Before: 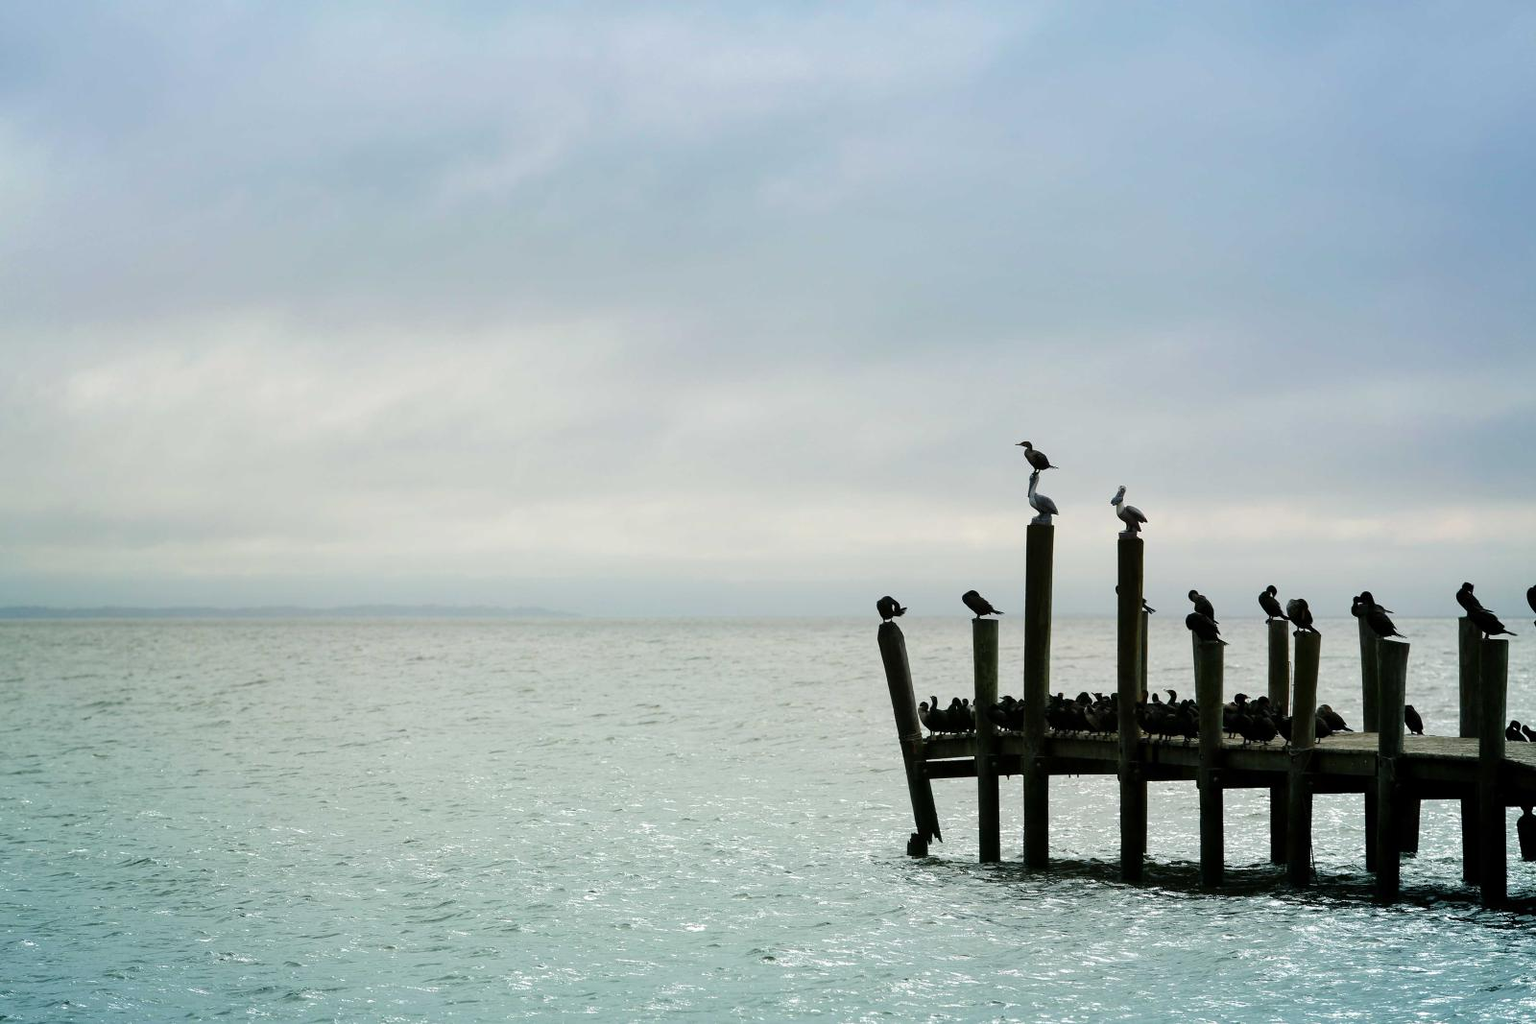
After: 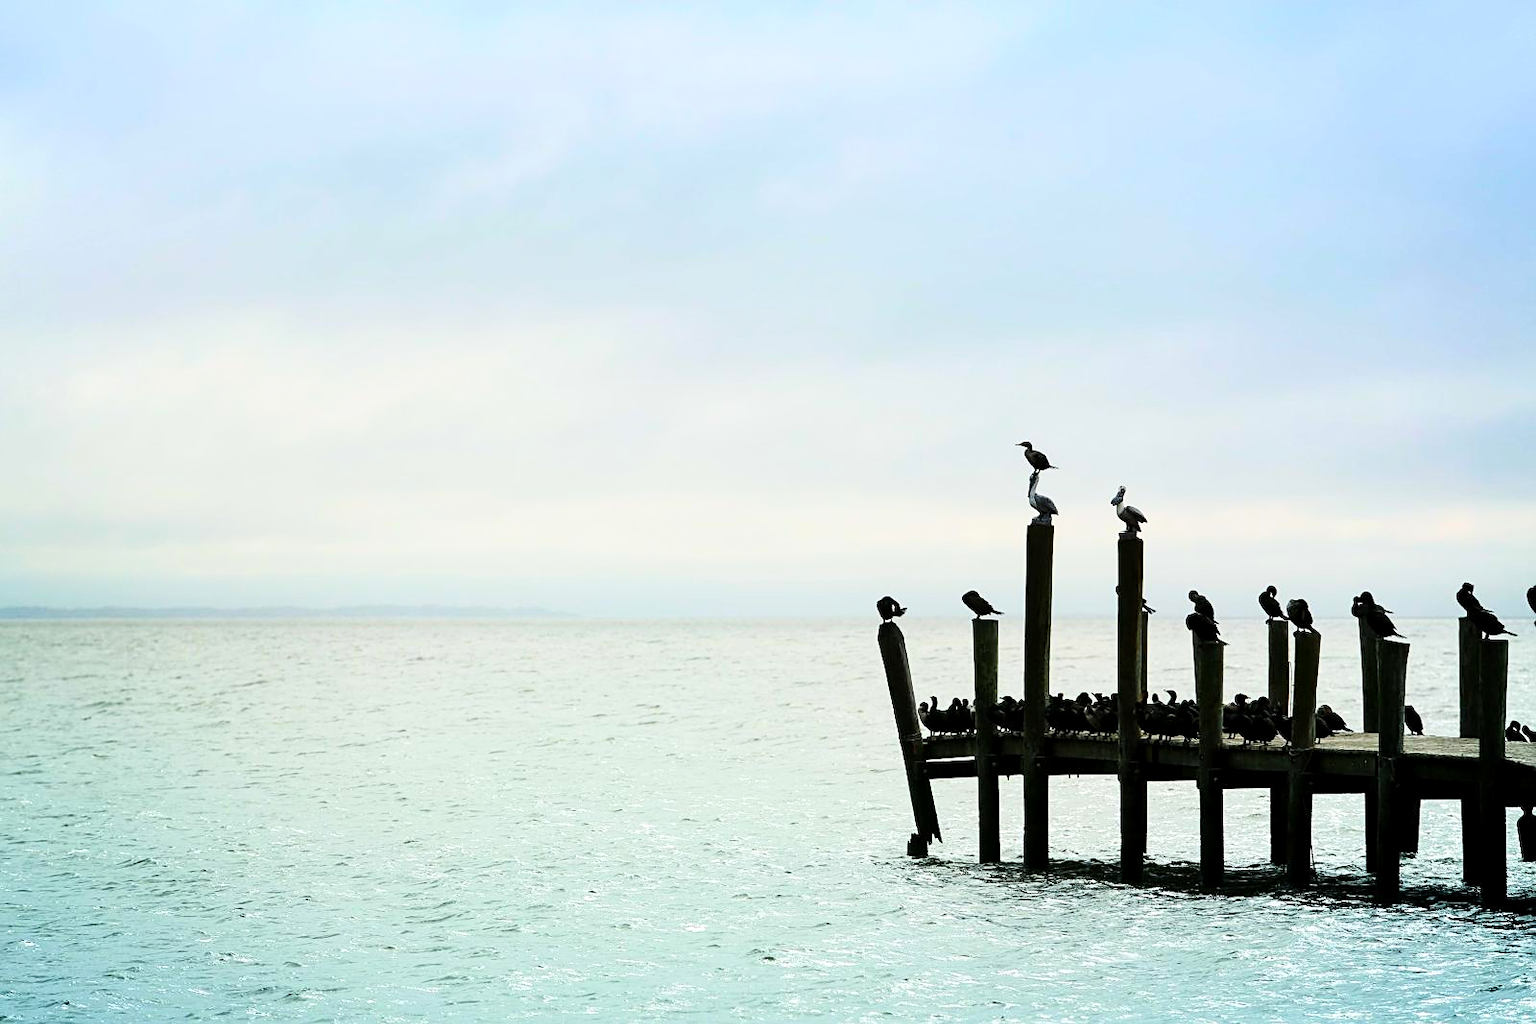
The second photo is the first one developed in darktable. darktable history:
sharpen: on, module defaults
base curve: curves: ch0 [(0, 0) (0.028, 0.03) (0.121, 0.232) (0.46, 0.748) (0.859, 0.968) (1, 1)]
exposure: black level correction 0.001, compensate exposure bias true, compensate highlight preservation false
